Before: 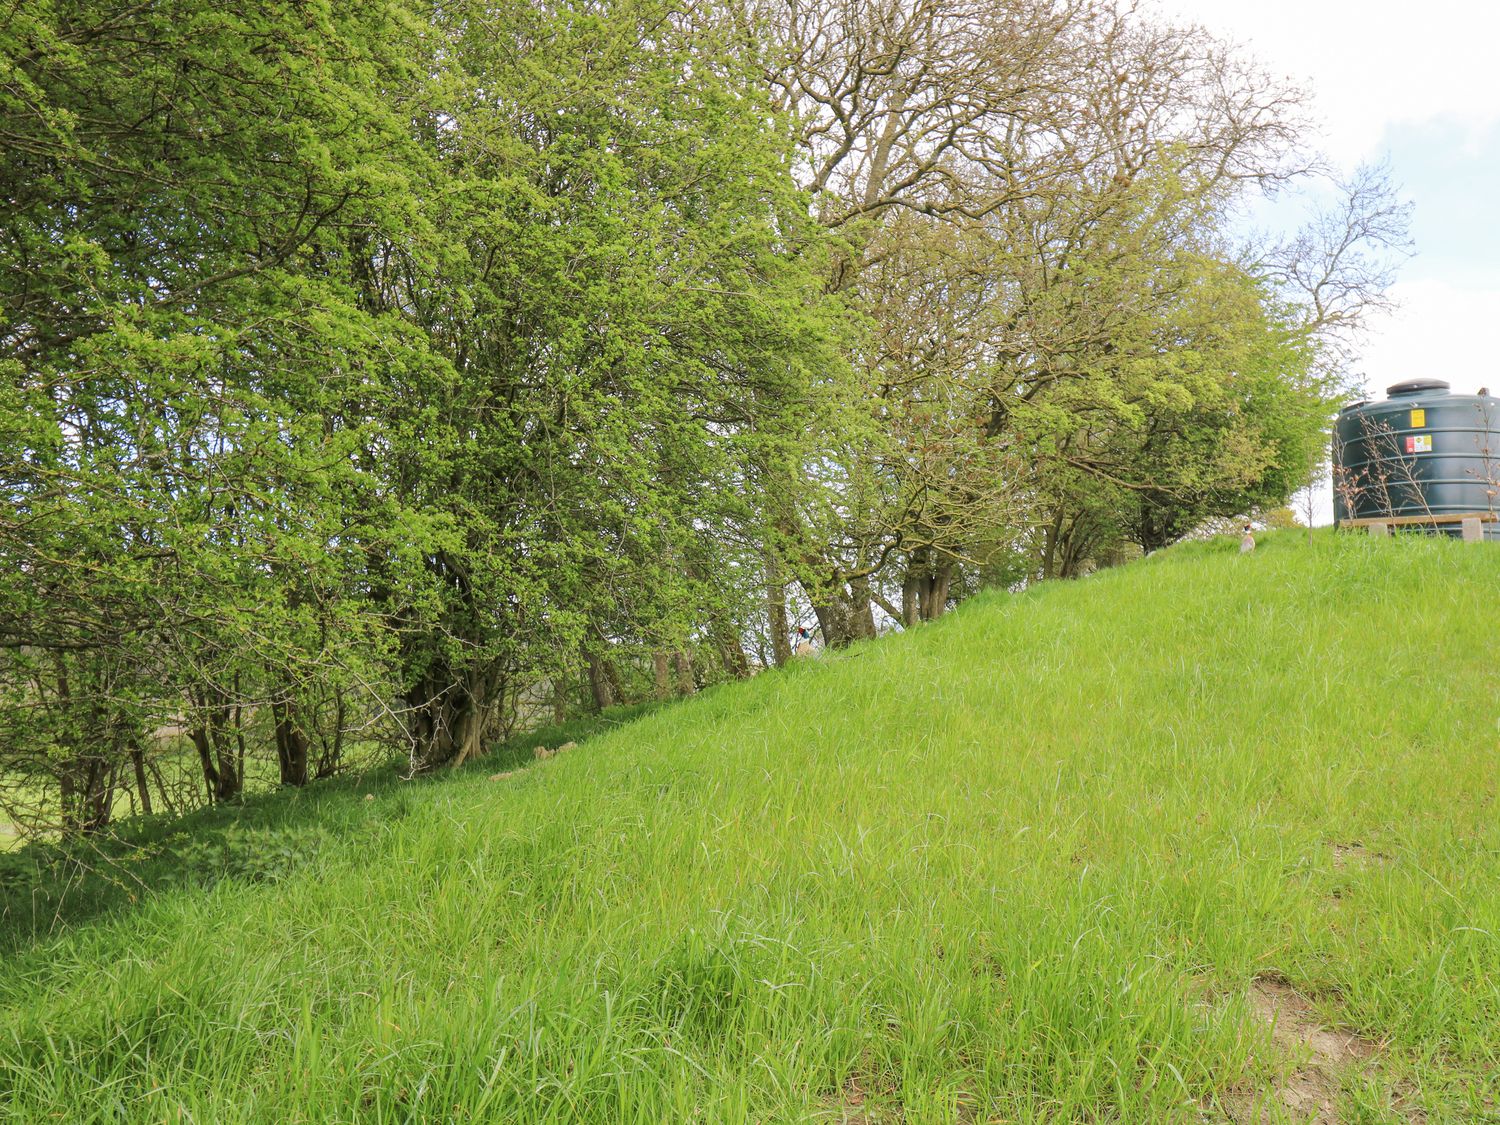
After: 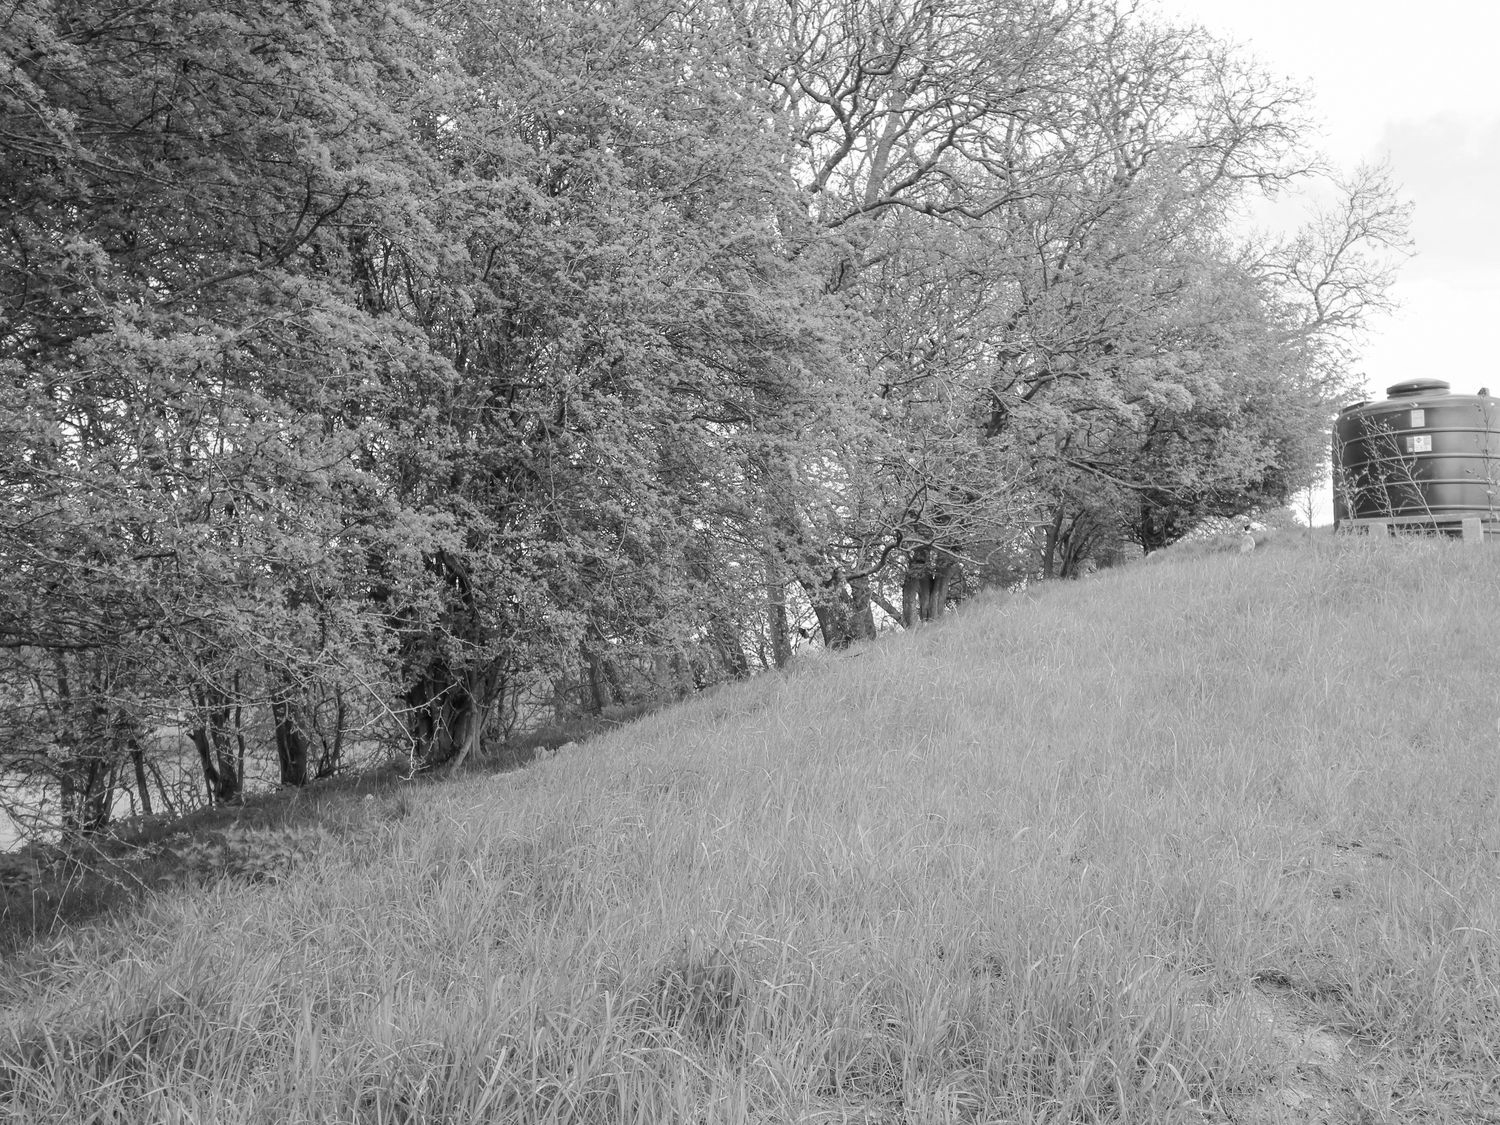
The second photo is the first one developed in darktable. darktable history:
color balance rgb: linear chroma grading › global chroma 15%, perceptual saturation grading › global saturation 30%
base curve: exposure shift 0, preserve colors none
color zones: curves: ch1 [(0, -0.394) (0.143, -0.394) (0.286, -0.394) (0.429, -0.392) (0.571, -0.391) (0.714, -0.391) (0.857, -0.391) (1, -0.394)]
